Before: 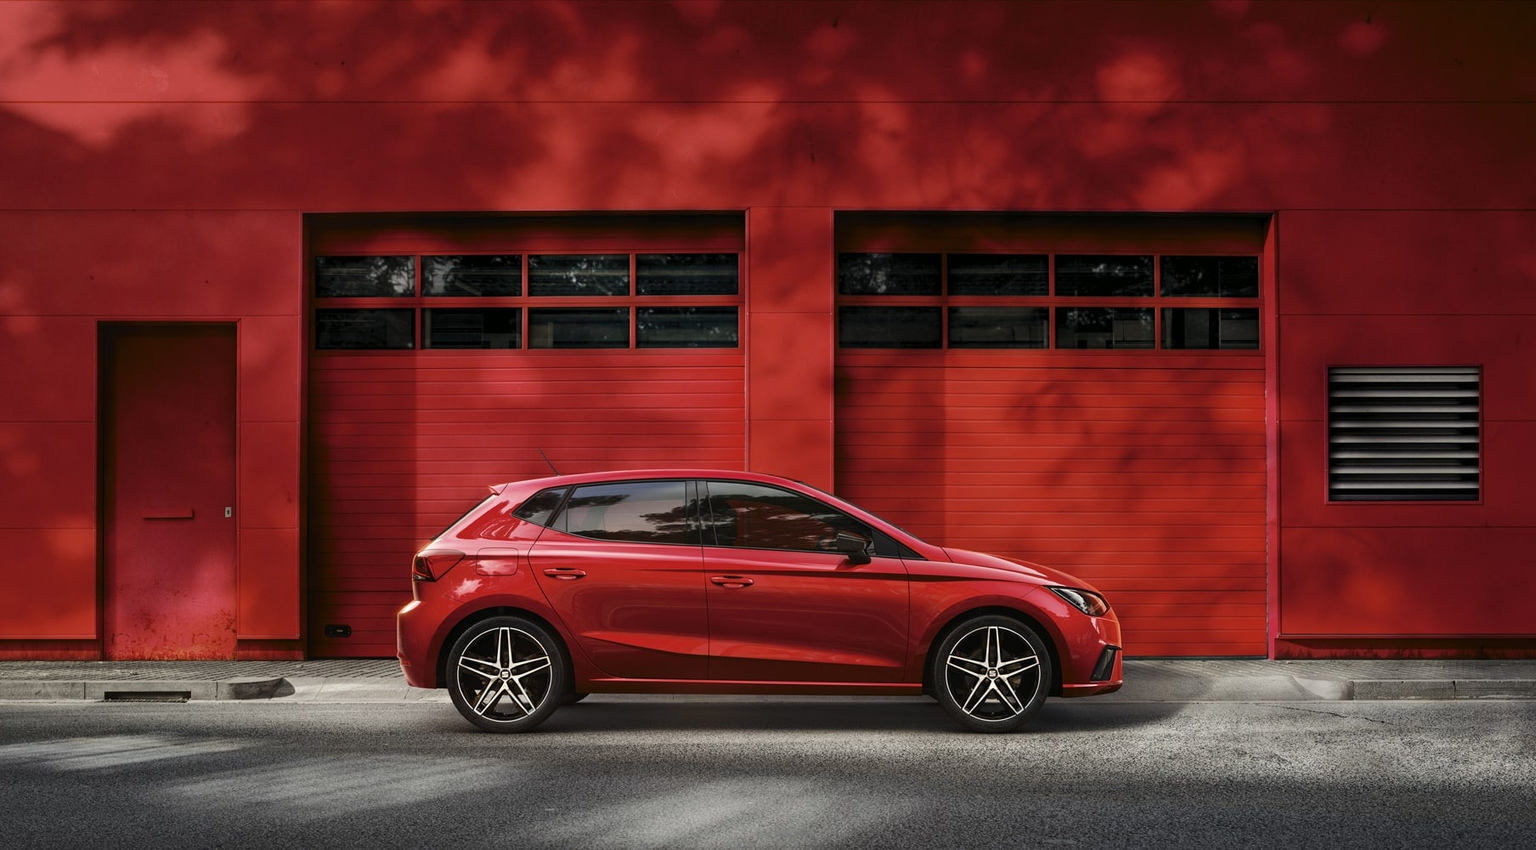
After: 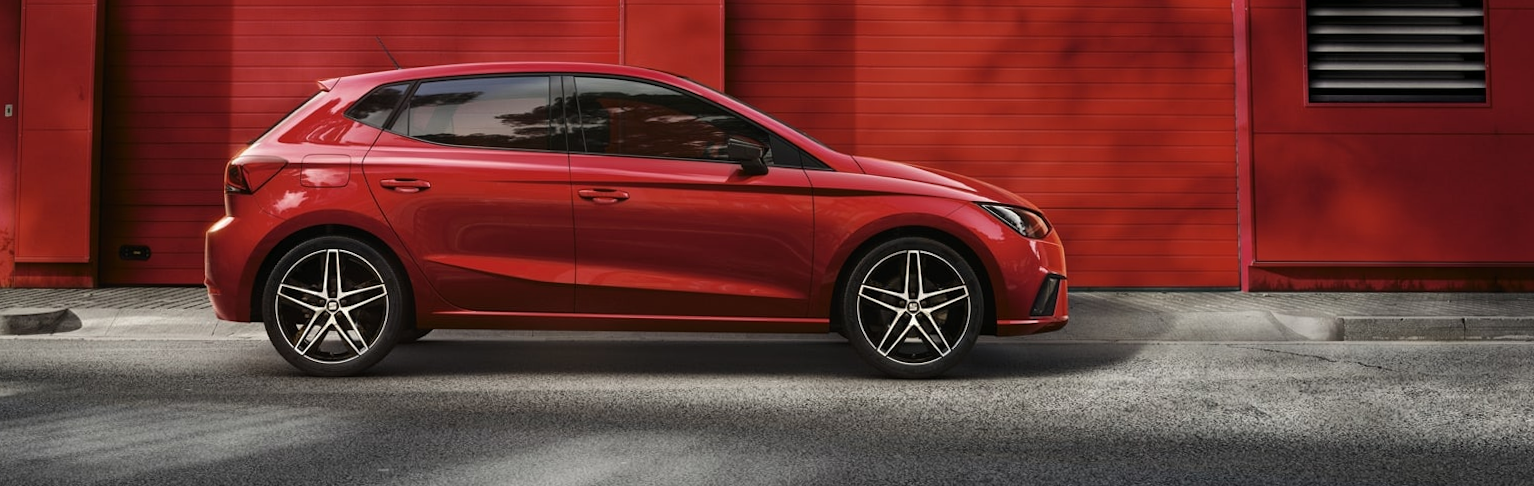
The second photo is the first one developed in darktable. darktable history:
crop and rotate: left 13.306%, top 48.129%, bottom 2.928%
levels: levels [0, 0.51, 1]
rotate and perspective: rotation 0.226°, lens shift (vertical) -0.042, crop left 0.023, crop right 0.982, crop top 0.006, crop bottom 0.994
